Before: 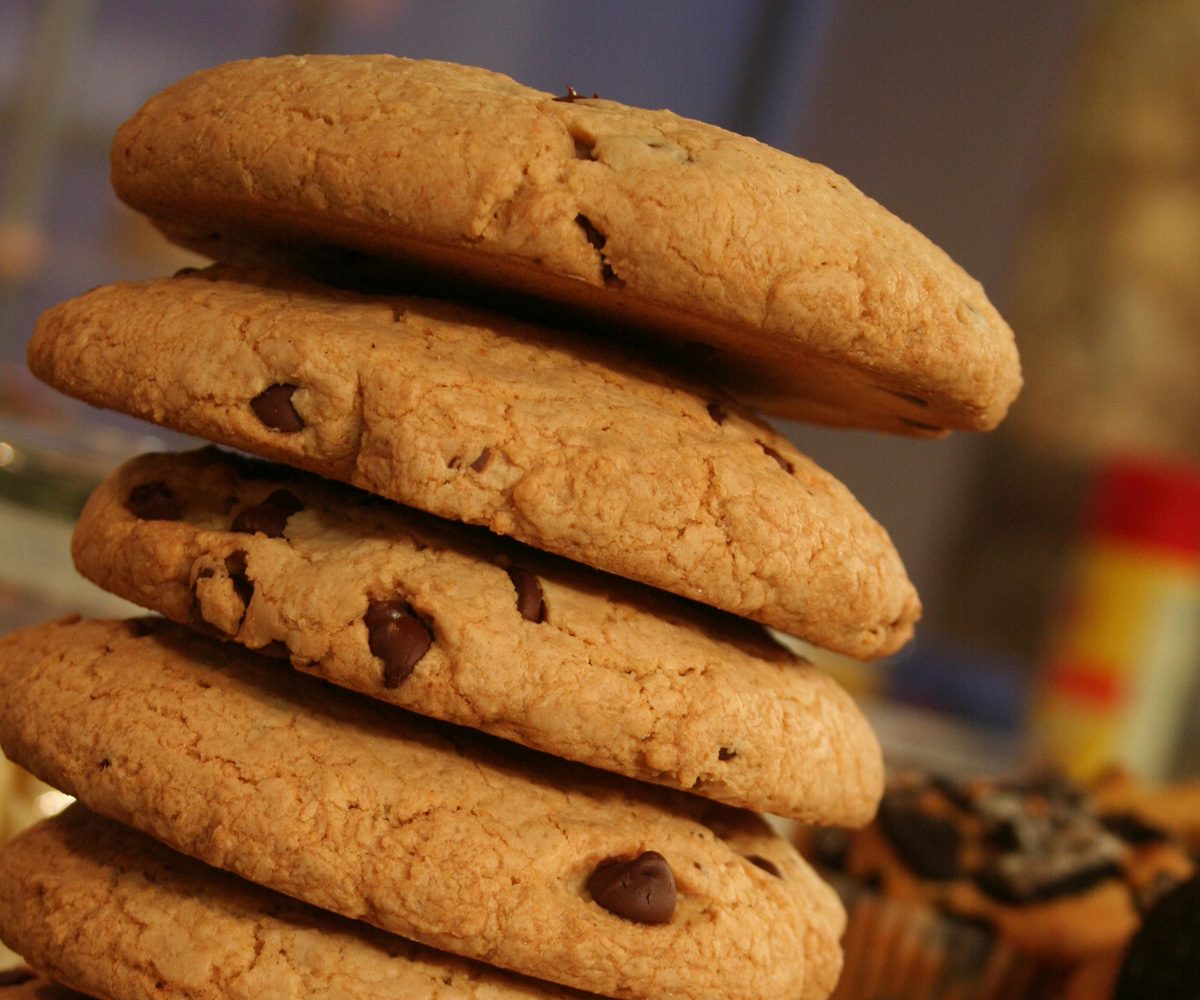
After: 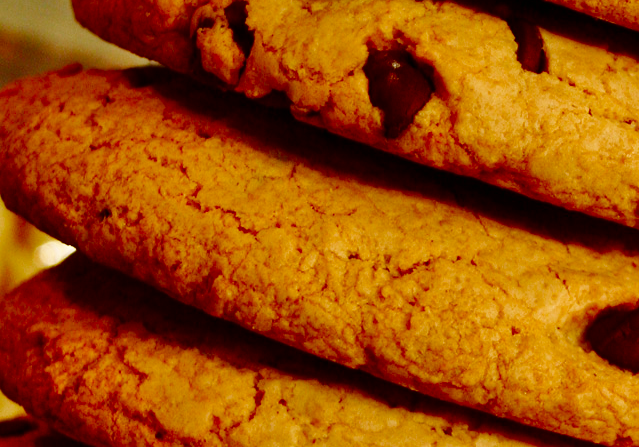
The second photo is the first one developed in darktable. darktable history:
base curve: curves: ch0 [(0, 0) (0.036, 0.025) (0.121, 0.166) (0.206, 0.329) (0.605, 0.79) (1, 1)], preserve colors none
contrast brightness saturation: brightness -0.246, saturation 0.196
shadows and highlights: highlights color adjustment 0.035%, soften with gaussian
crop and rotate: top 55.081%, right 46.739%, bottom 0.174%
